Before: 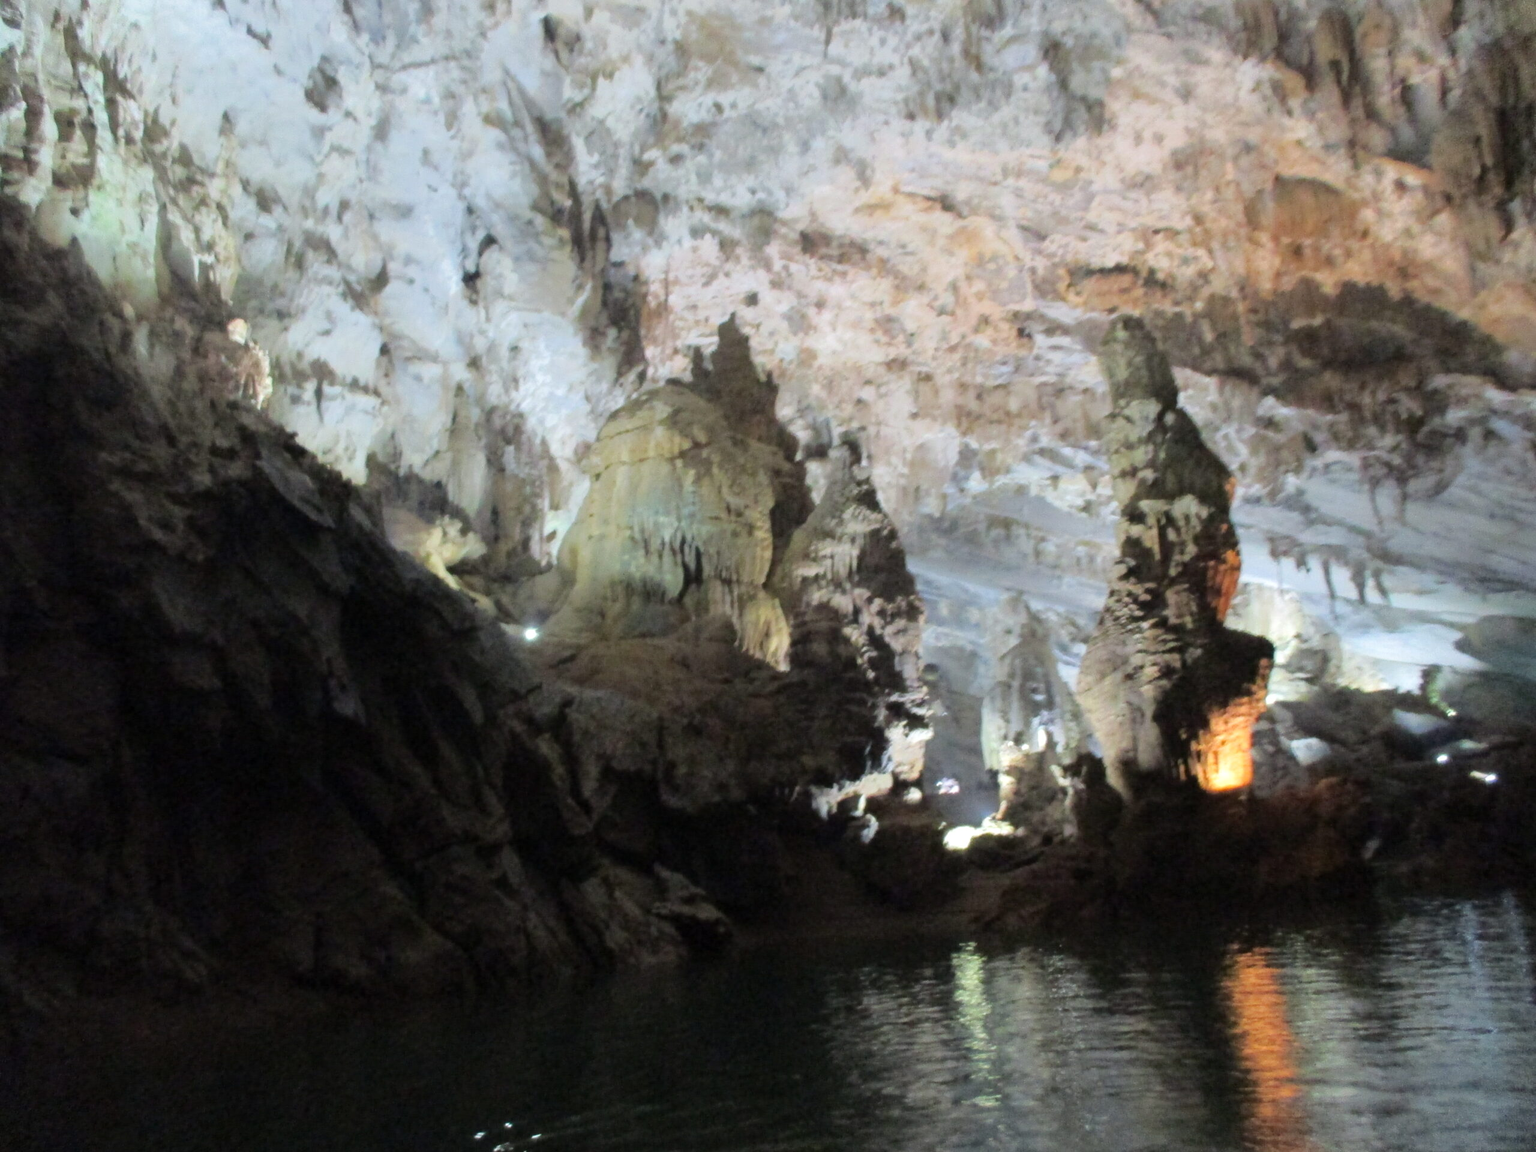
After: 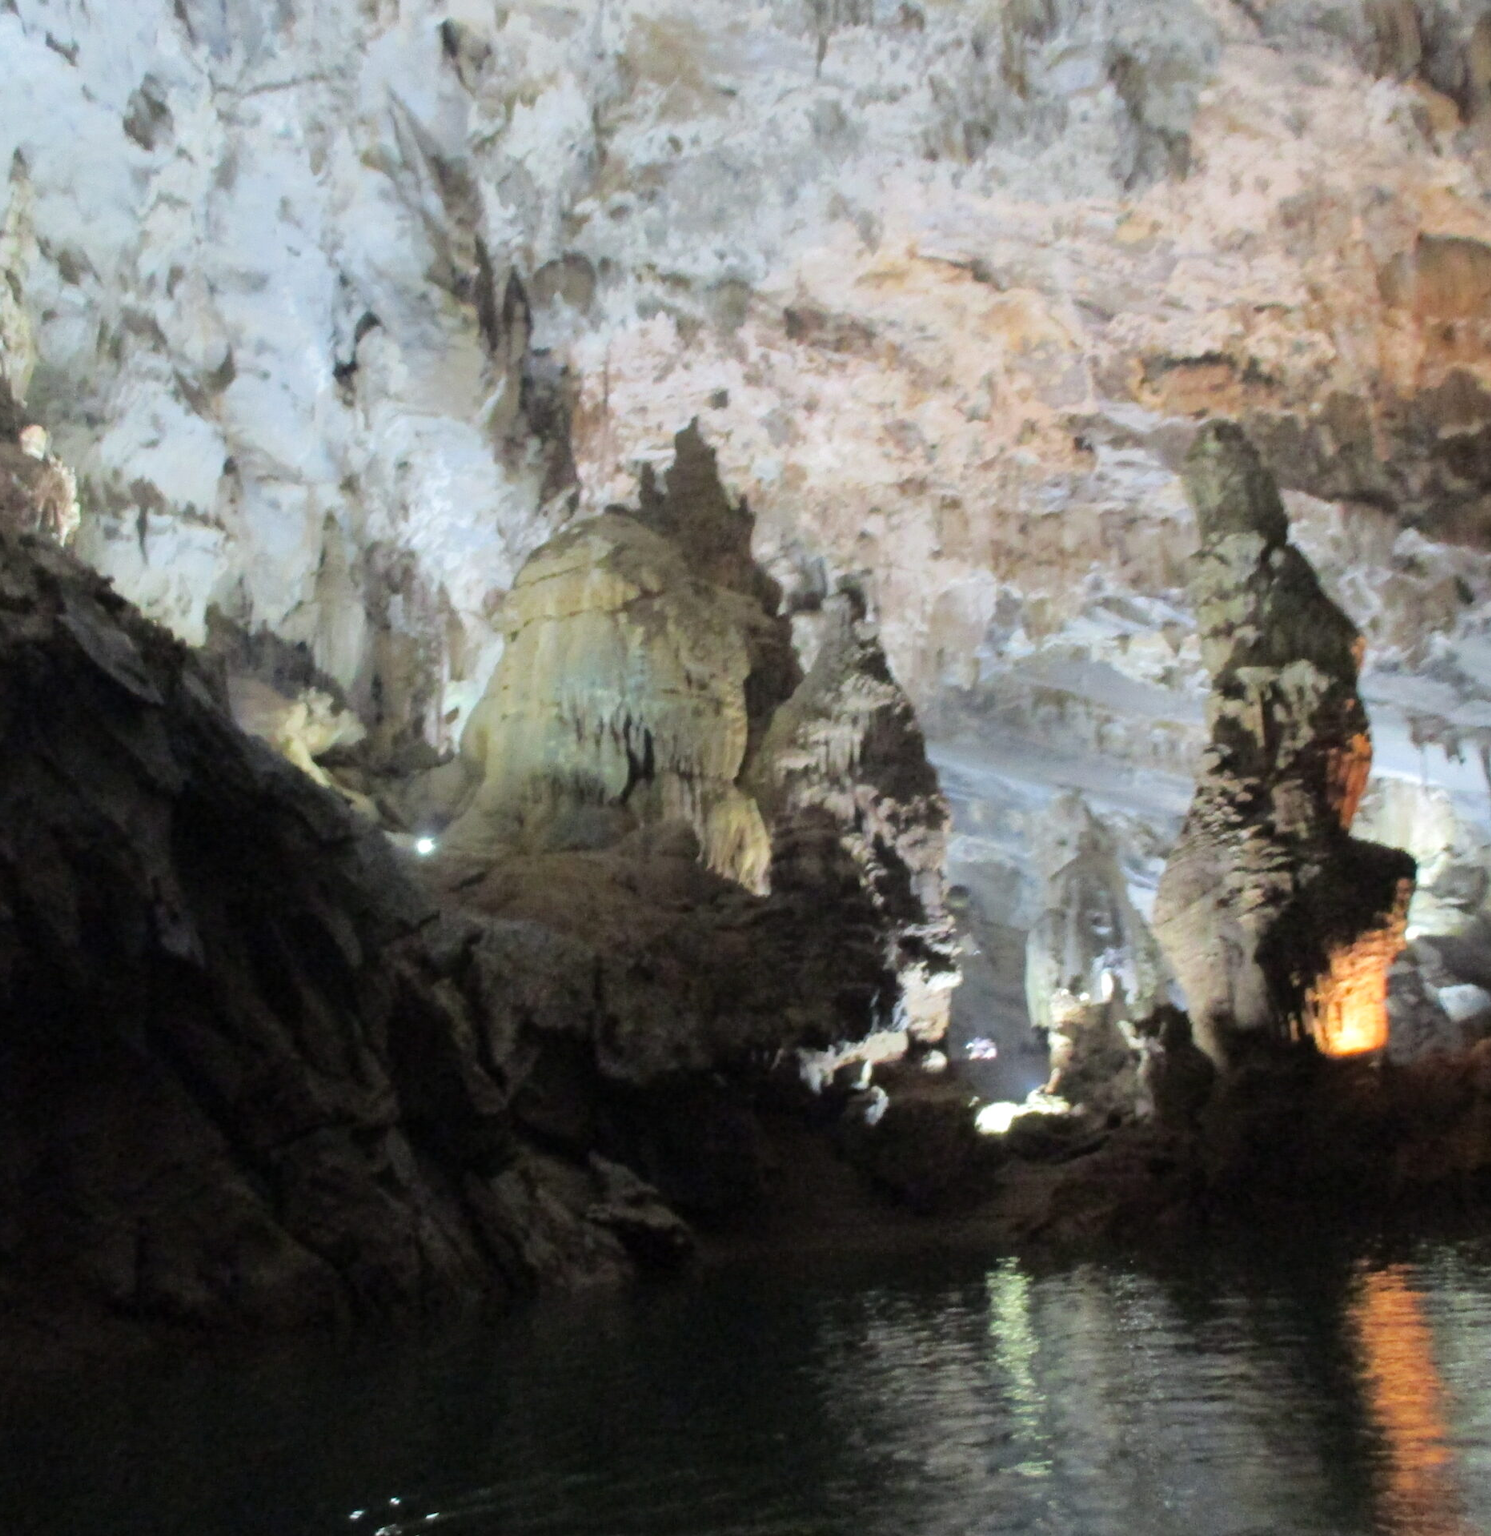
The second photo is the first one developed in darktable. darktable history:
crop: left 13.858%, right 13.293%
